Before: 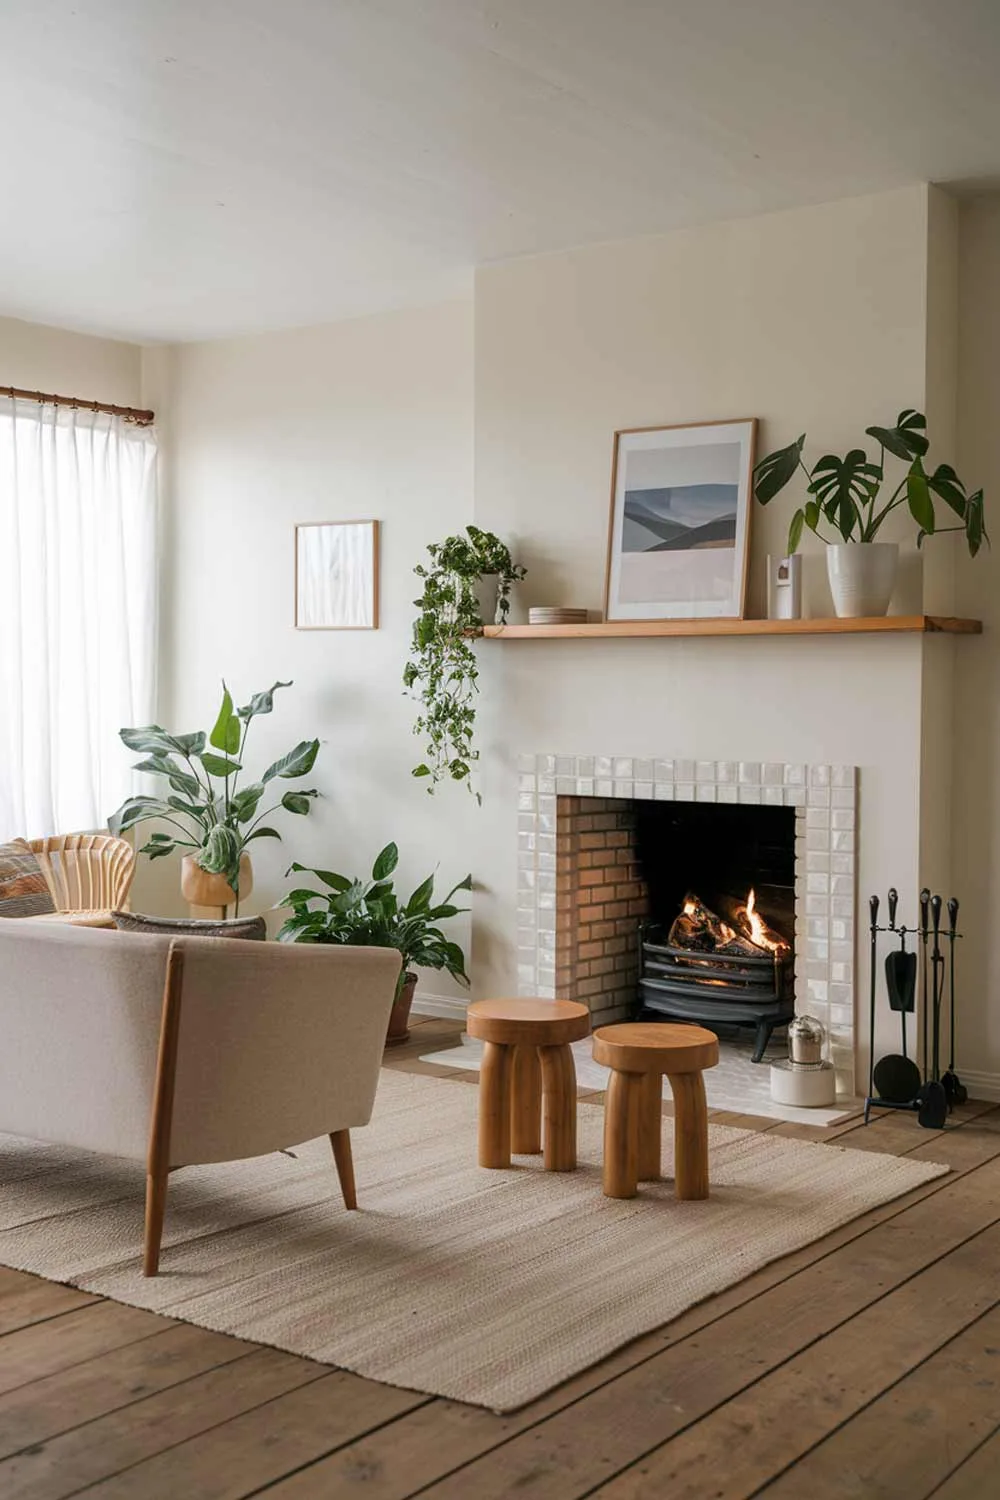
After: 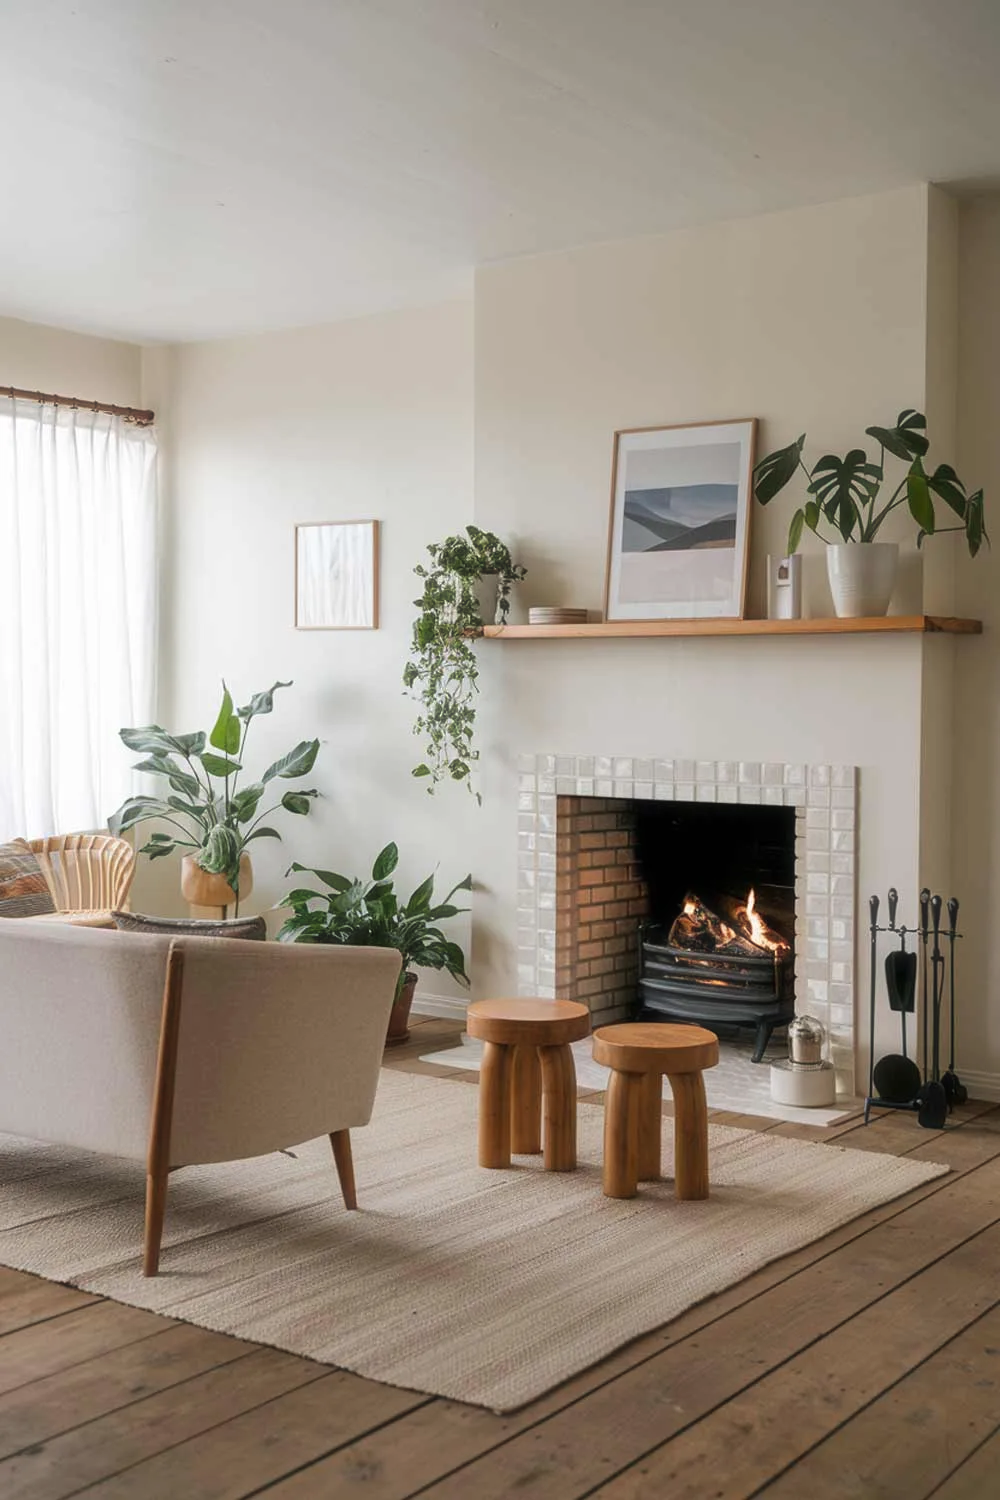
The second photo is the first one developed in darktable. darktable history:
haze removal: strength -0.095, compatibility mode true, adaptive false
